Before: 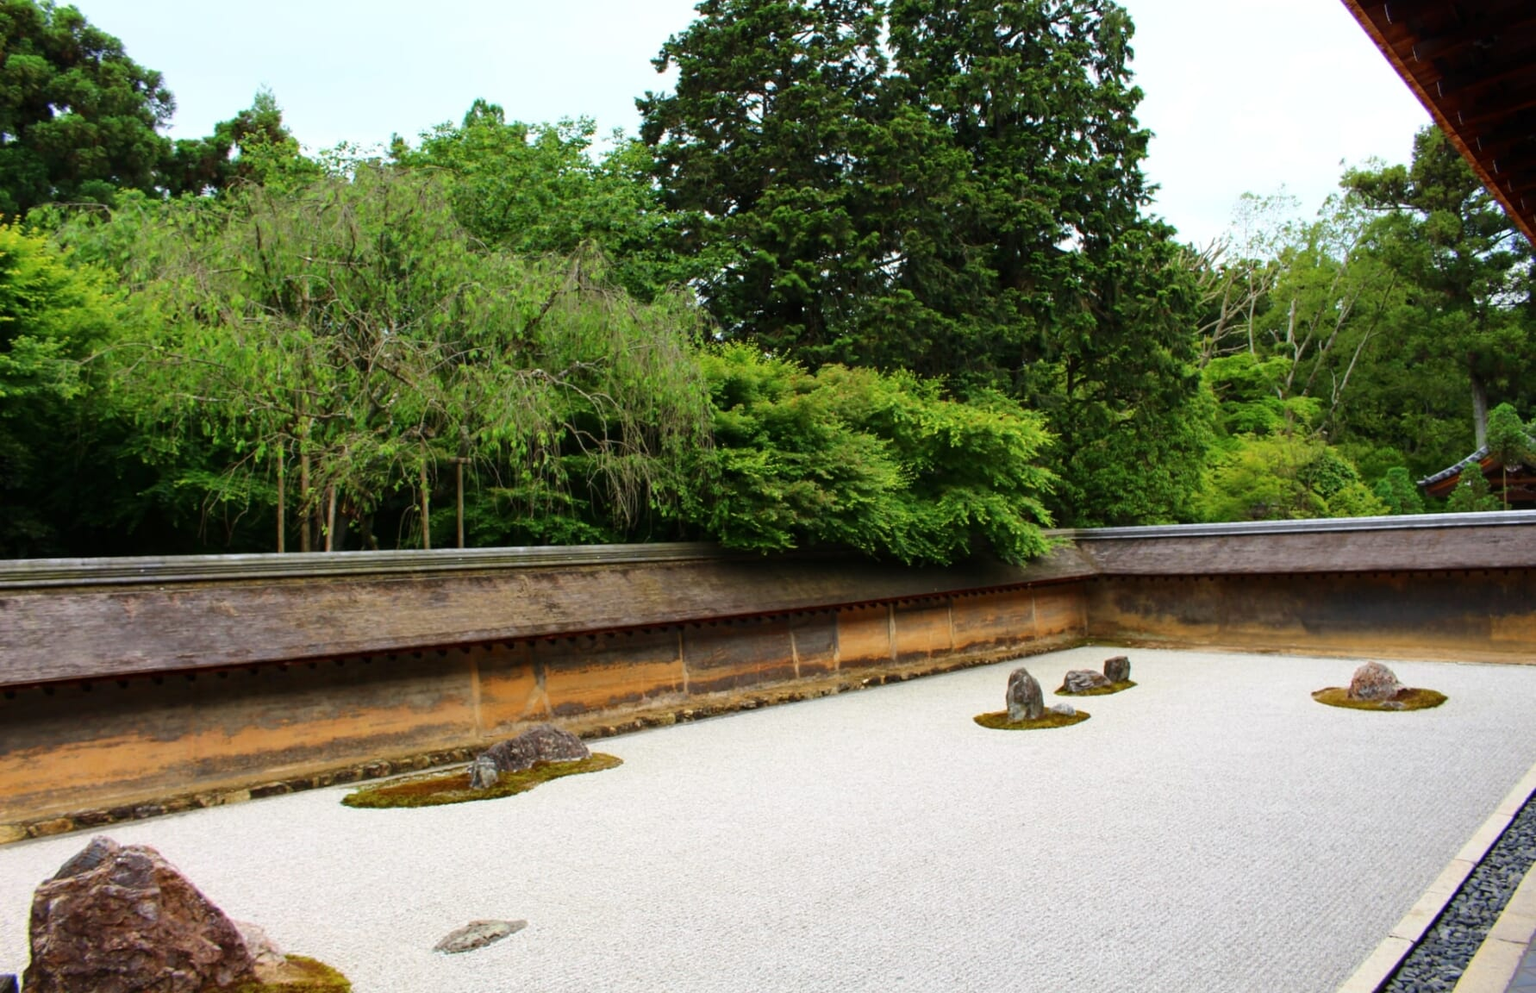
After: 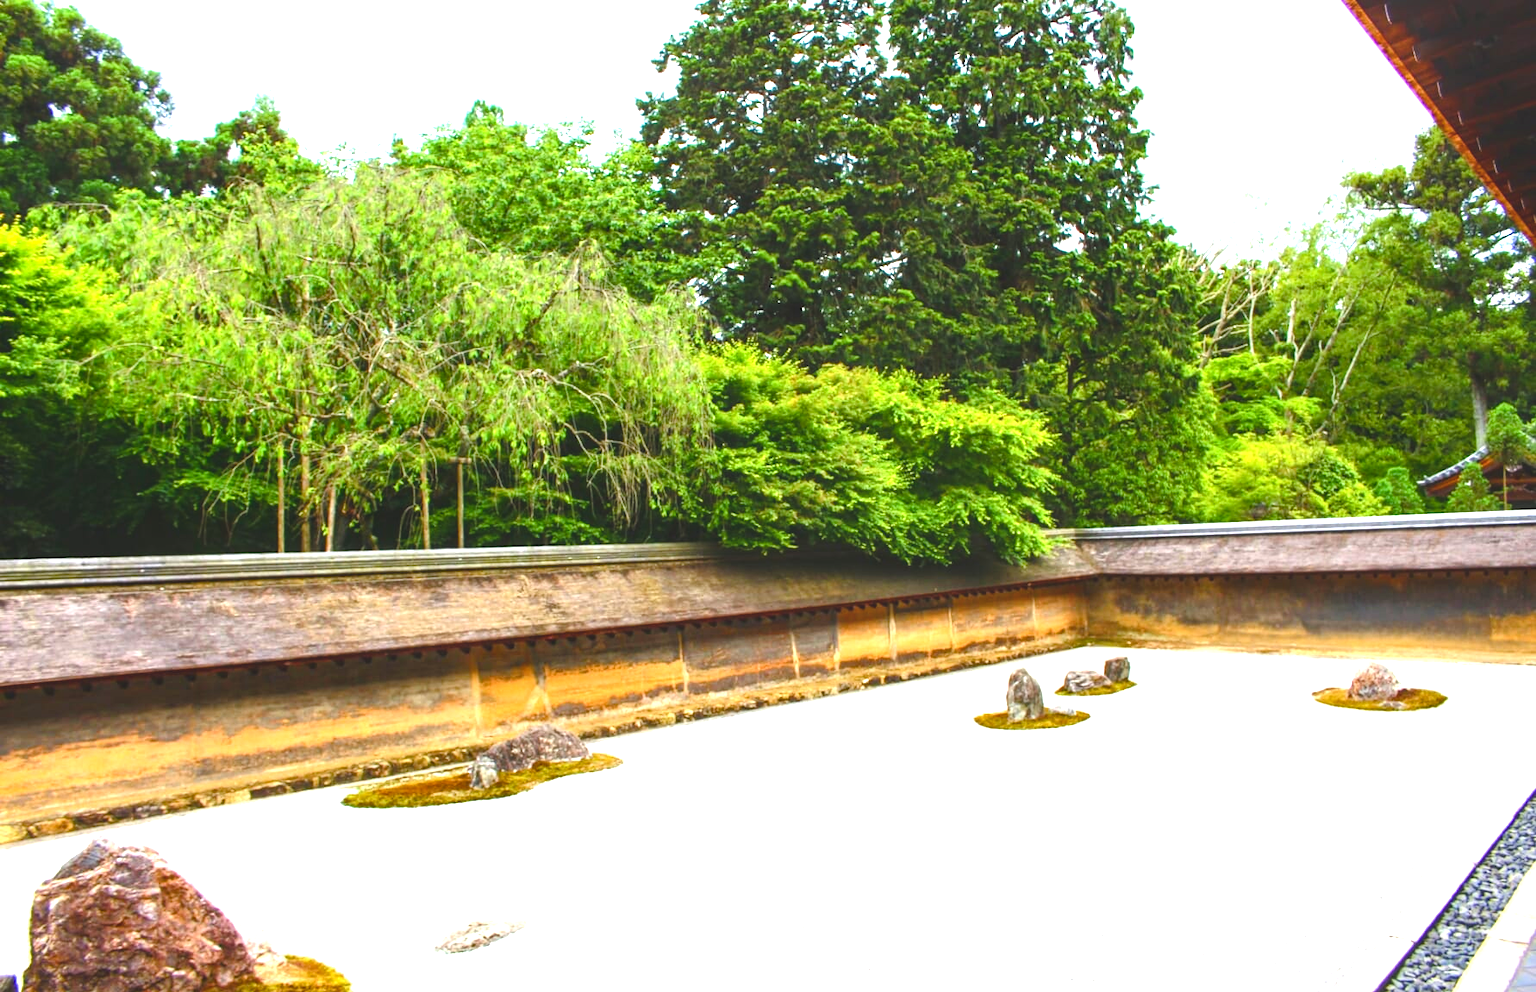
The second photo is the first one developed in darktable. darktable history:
tone equalizer: -8 EV -0.429 EV, -7 EV -0.378 EV, -6 EV -0.313 EV, -5 EV -0.257 EV, -3 EV 0.237 EV, -2 EV 0.311 EV, -1 EV 0.389 EV, +0 EV 0.429 EV, smoothing 1
local contrast: detail 110%
contrast brightness saturation: saturation -0.07
color balance rgb: shadows lift › luminance -10.203%, perceptual saturation grading › global saturation 20%, perceptual saturation grading › highlights -14.067%, perceptual saturation grading › shadows 50.008%, global vibrance 21.327%
exposure: black level correction -0.005, exposure 1.008 EV, compensate highlight preservation false
